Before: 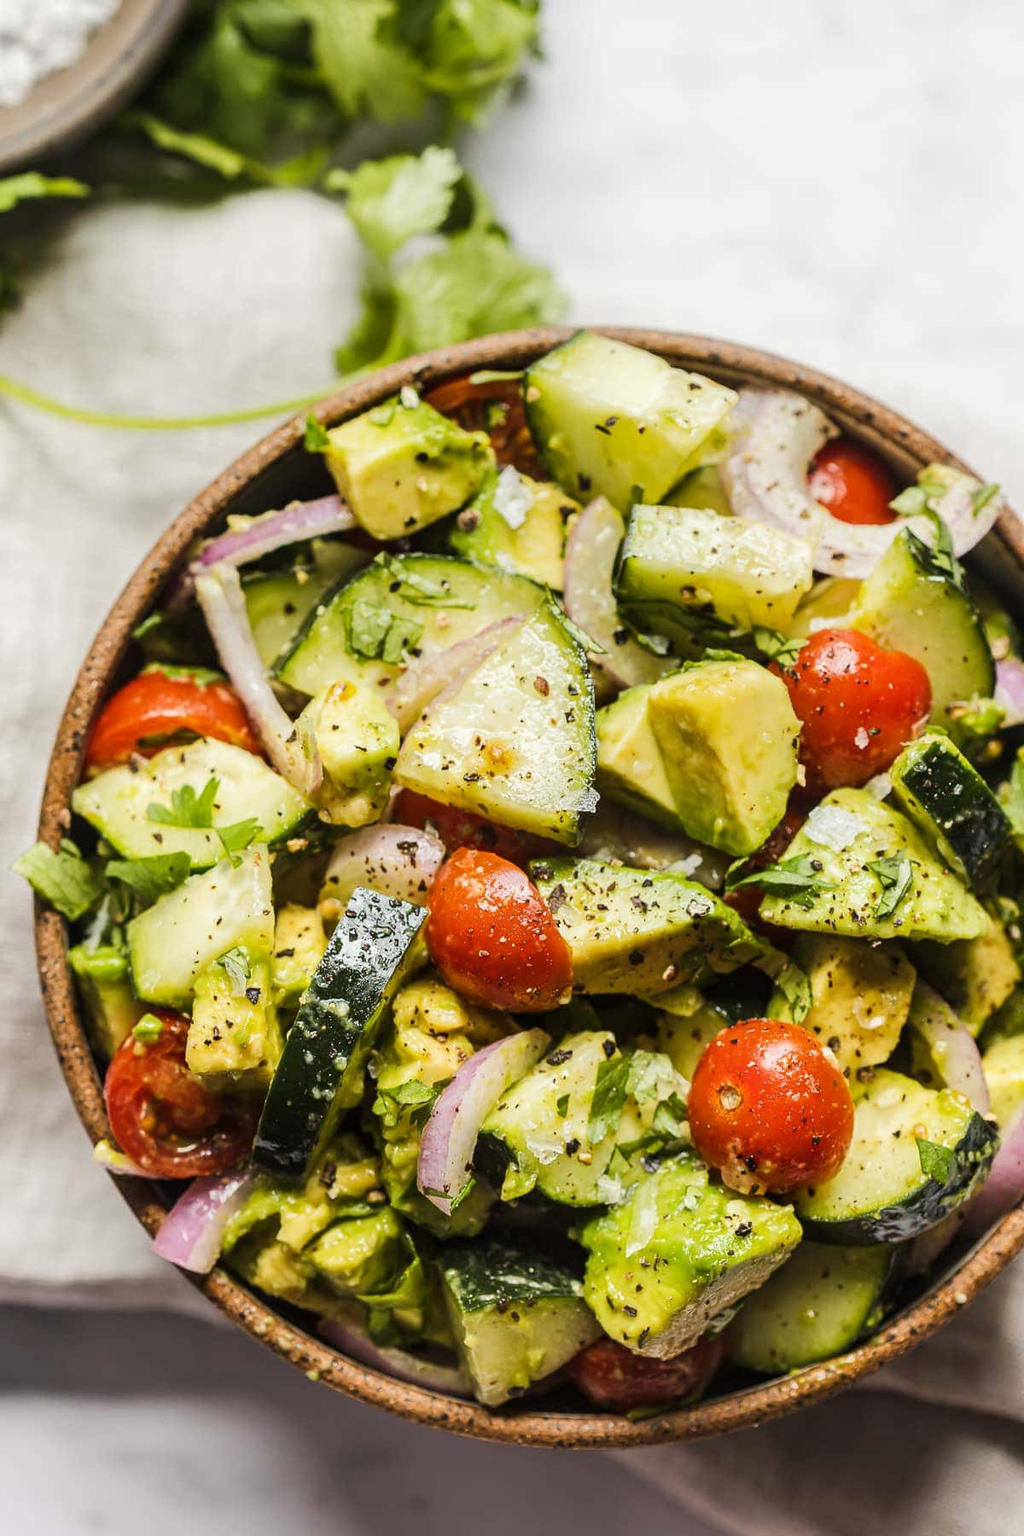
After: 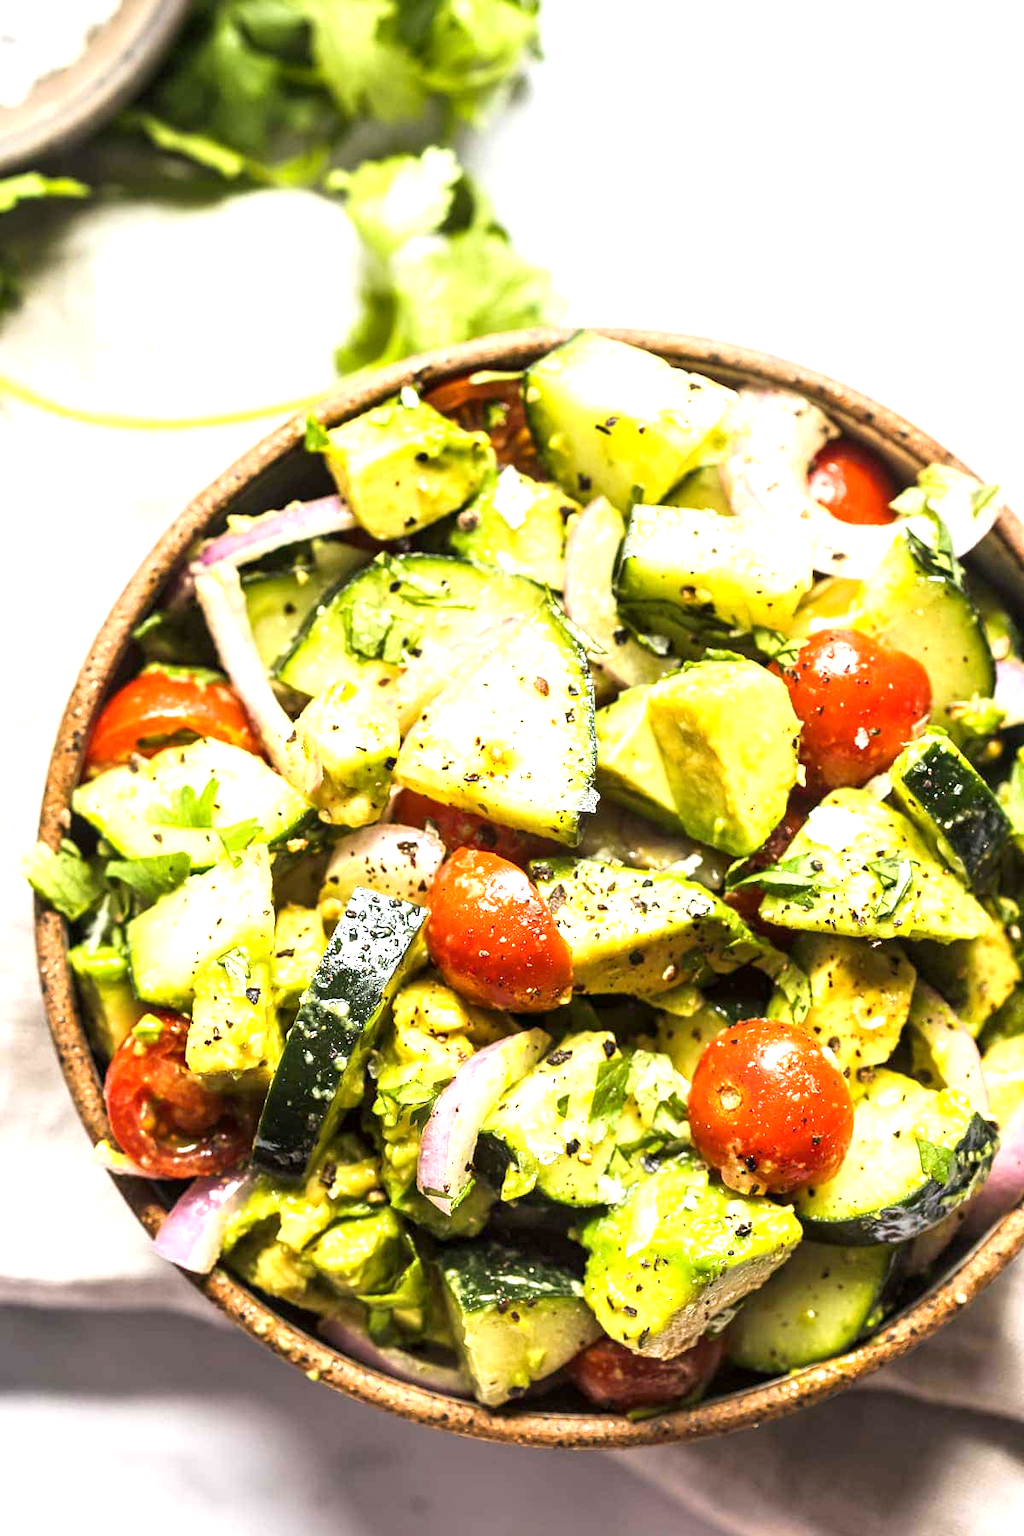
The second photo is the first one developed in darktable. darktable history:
contrast brightness saturation: contrast 0.055
exposure: black level correction 0.001, exposure 1.117 EV, compensate exposure bias true, compensate highlight preservation false
